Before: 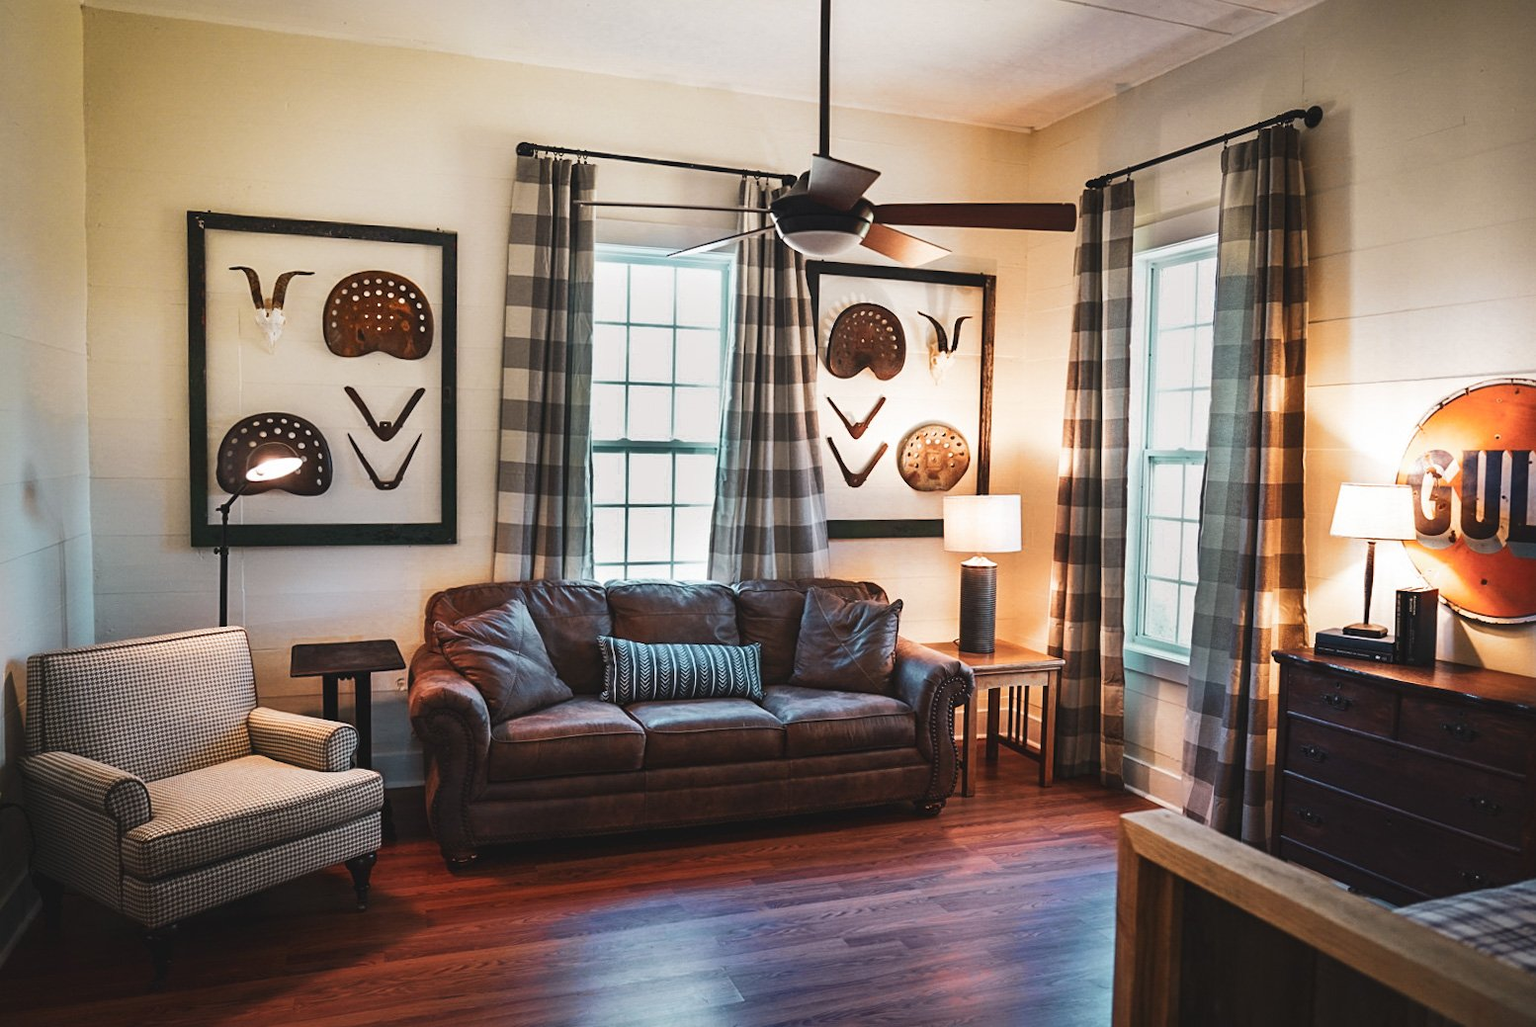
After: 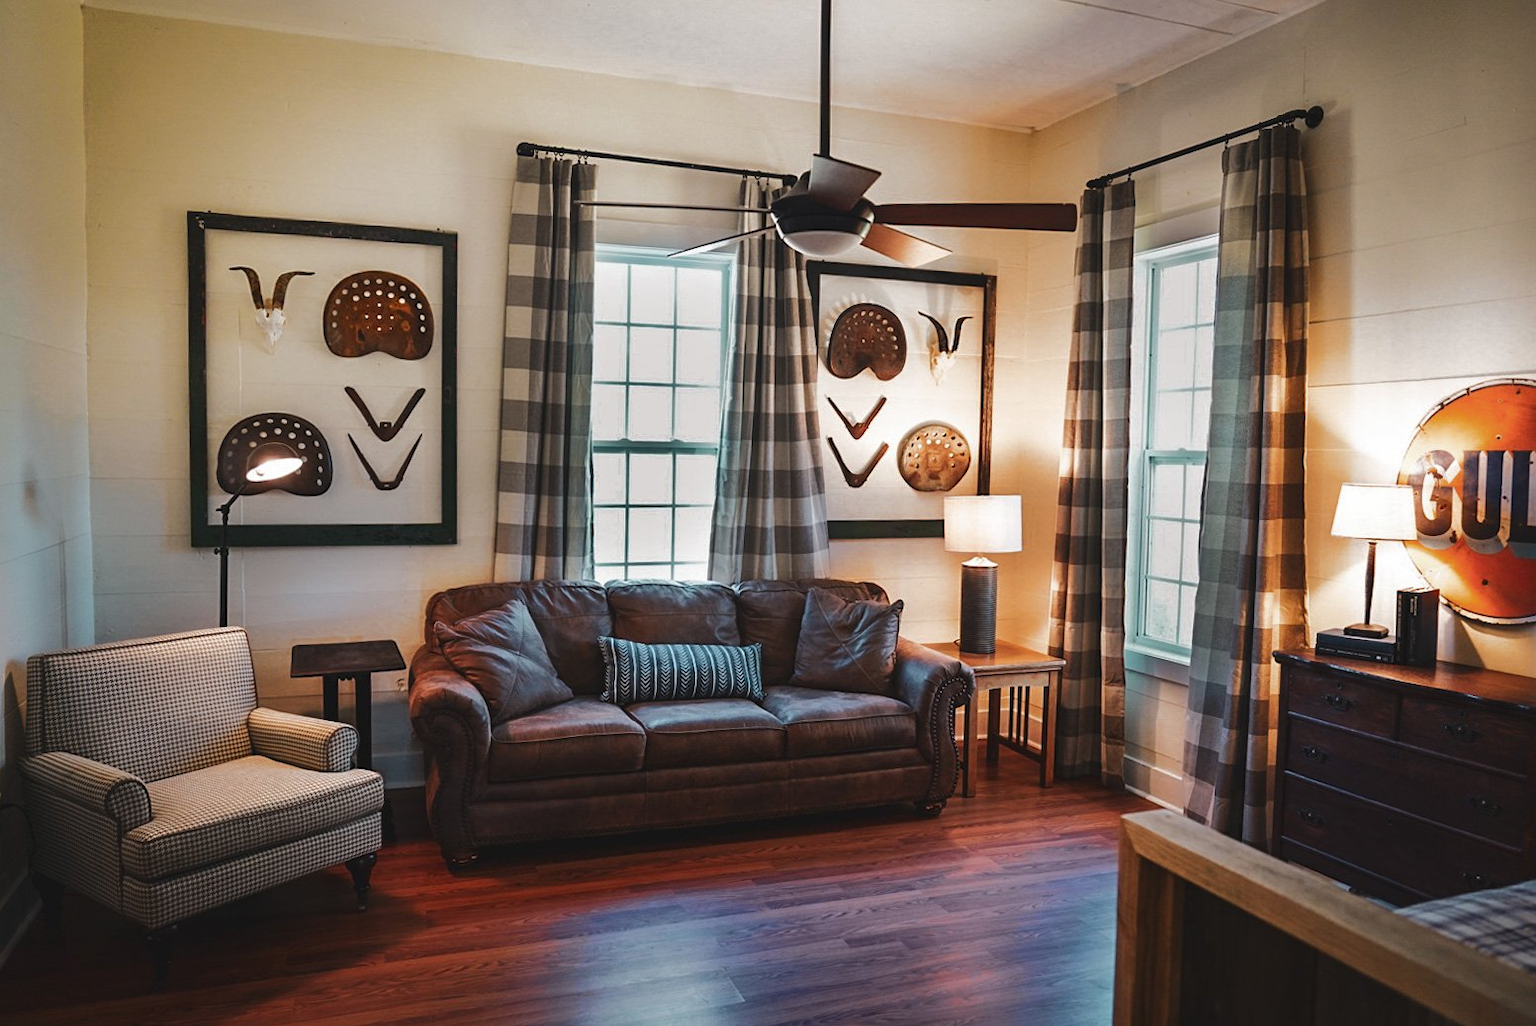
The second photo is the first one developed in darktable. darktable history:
crop: left 0.005%
tone curve: curves: ch0 [(0, 0) (0.568, 0.517) (0.8, 0.717) (1, 1)], color space Lab, independent channels, preserve colors none
